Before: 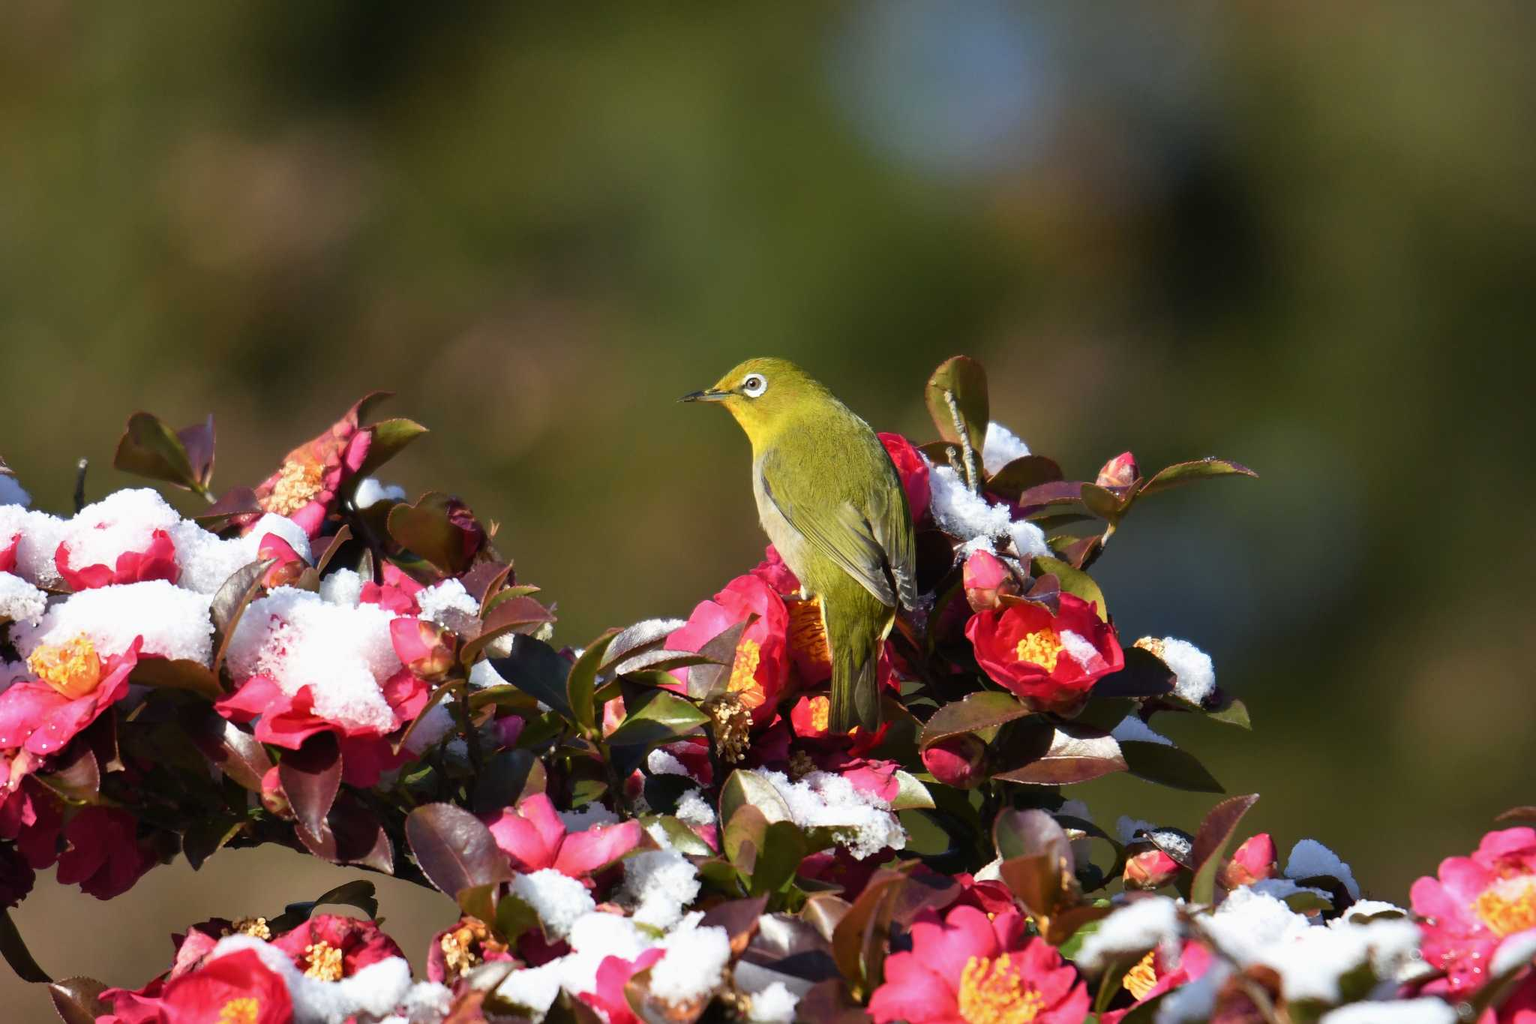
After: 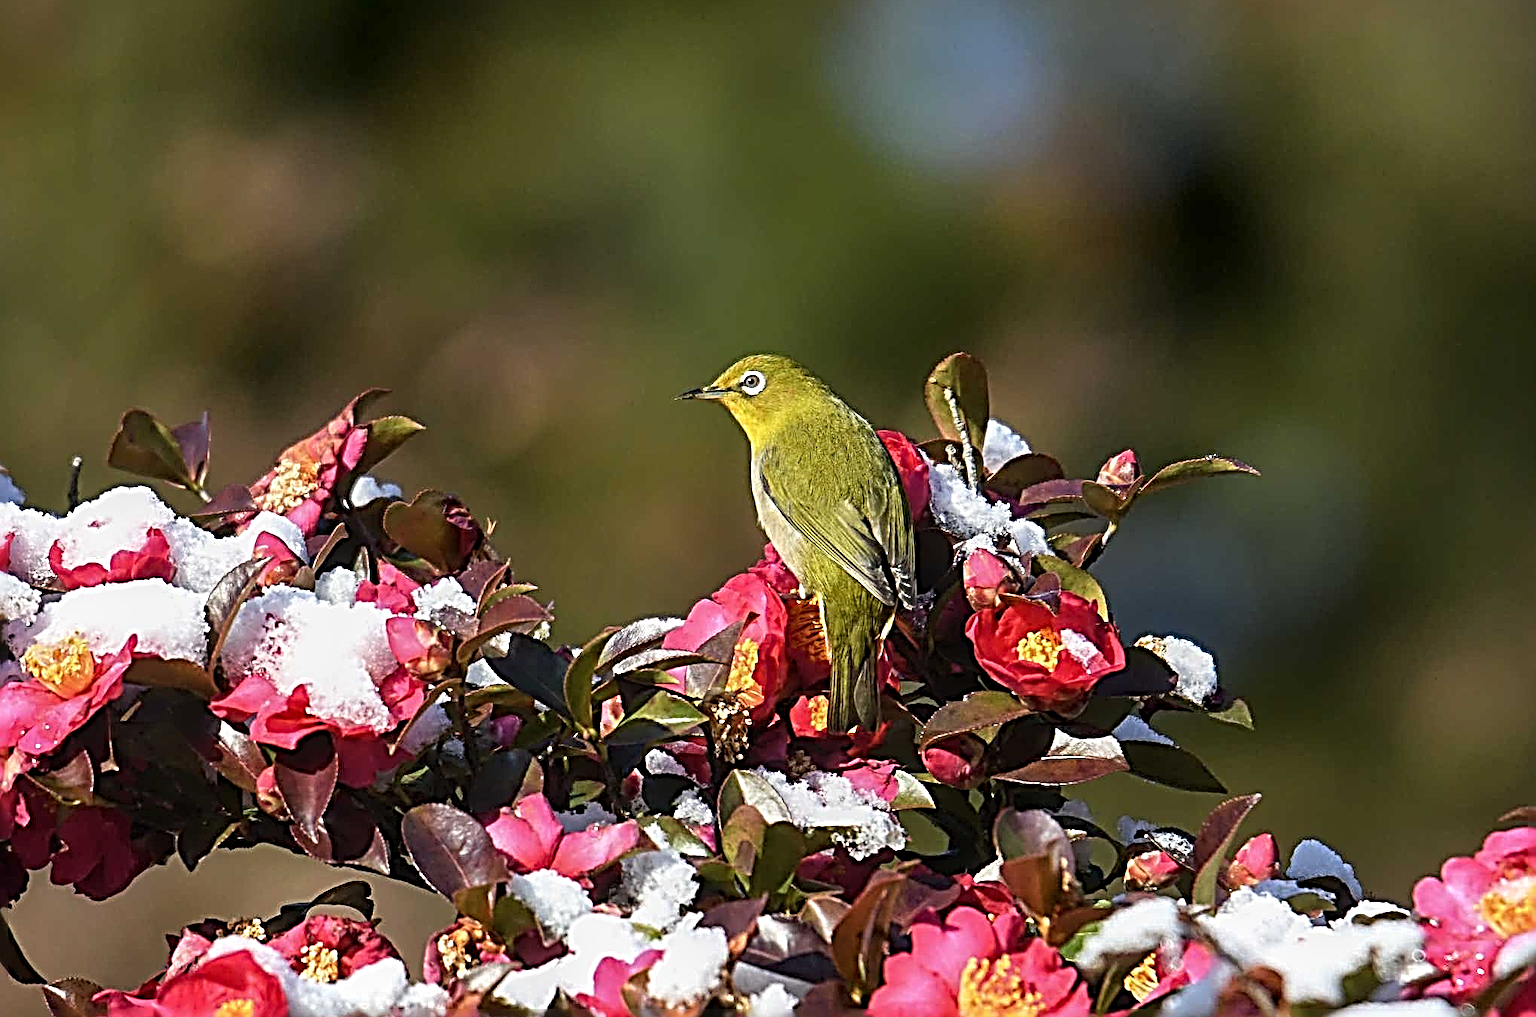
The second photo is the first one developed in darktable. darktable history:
crop: left 0.487%, top 0.537%, right 0.153%, bottom 0.714%
sharpen: radius 4.008, amount 1.992
local contrast: on, module defaults
